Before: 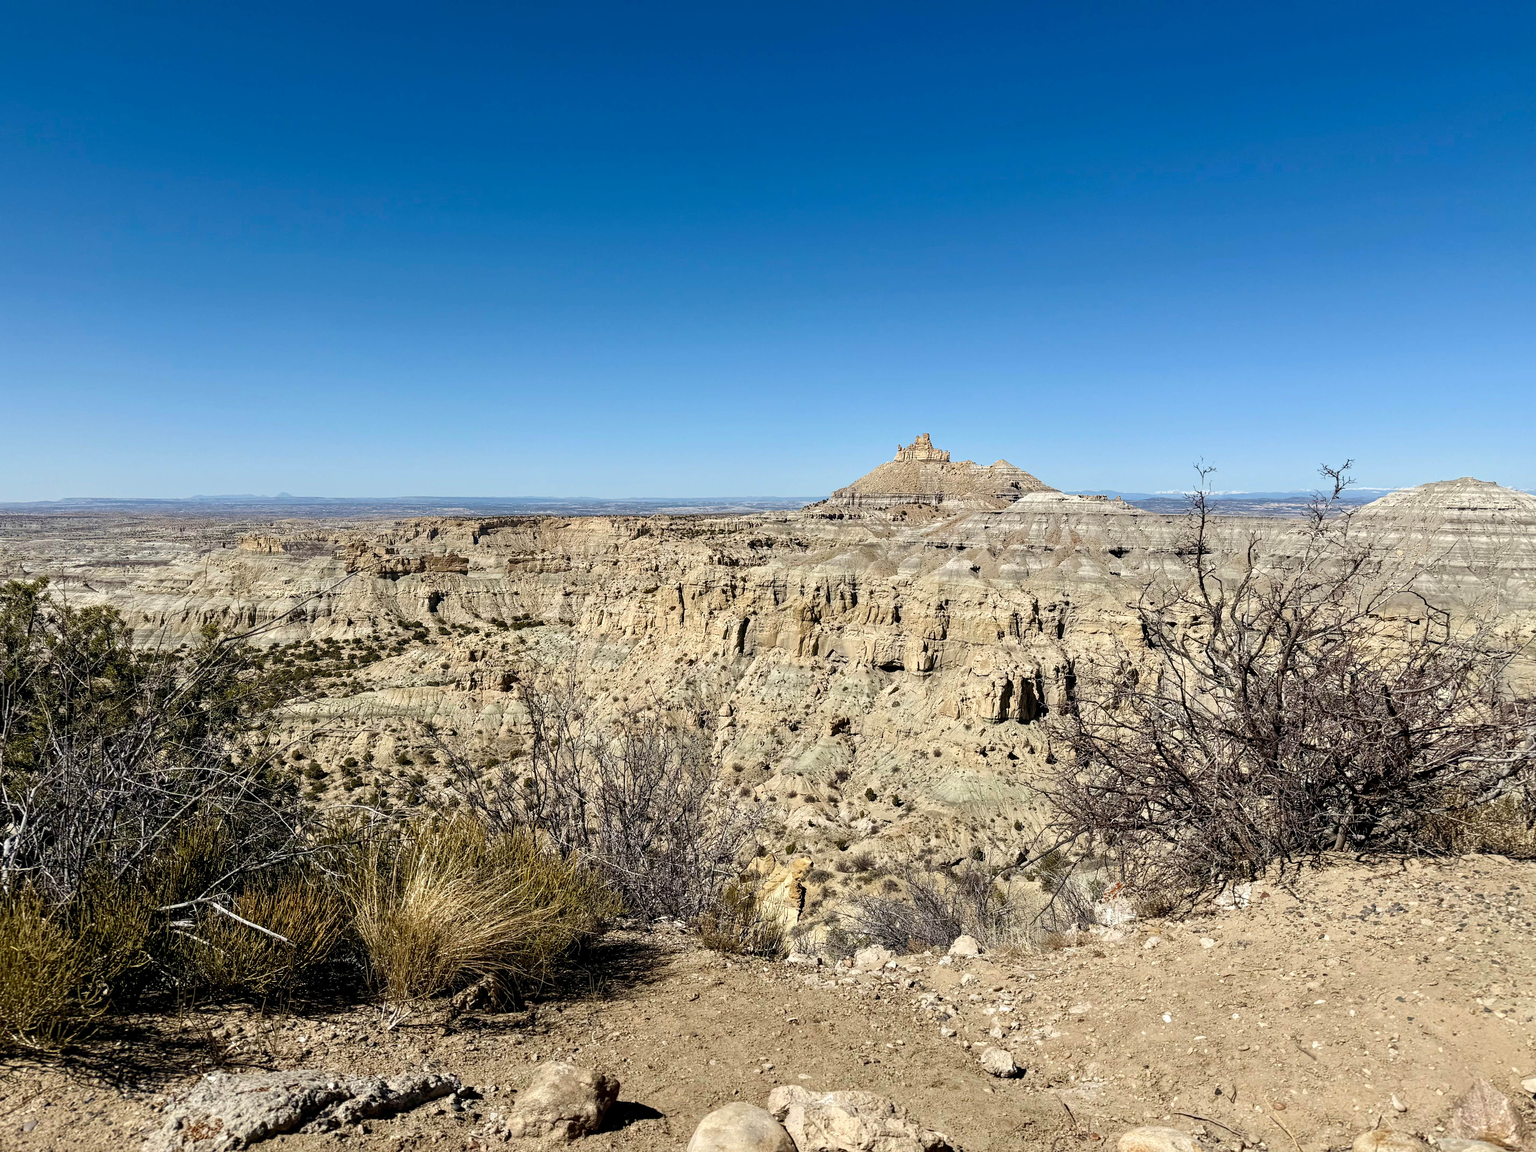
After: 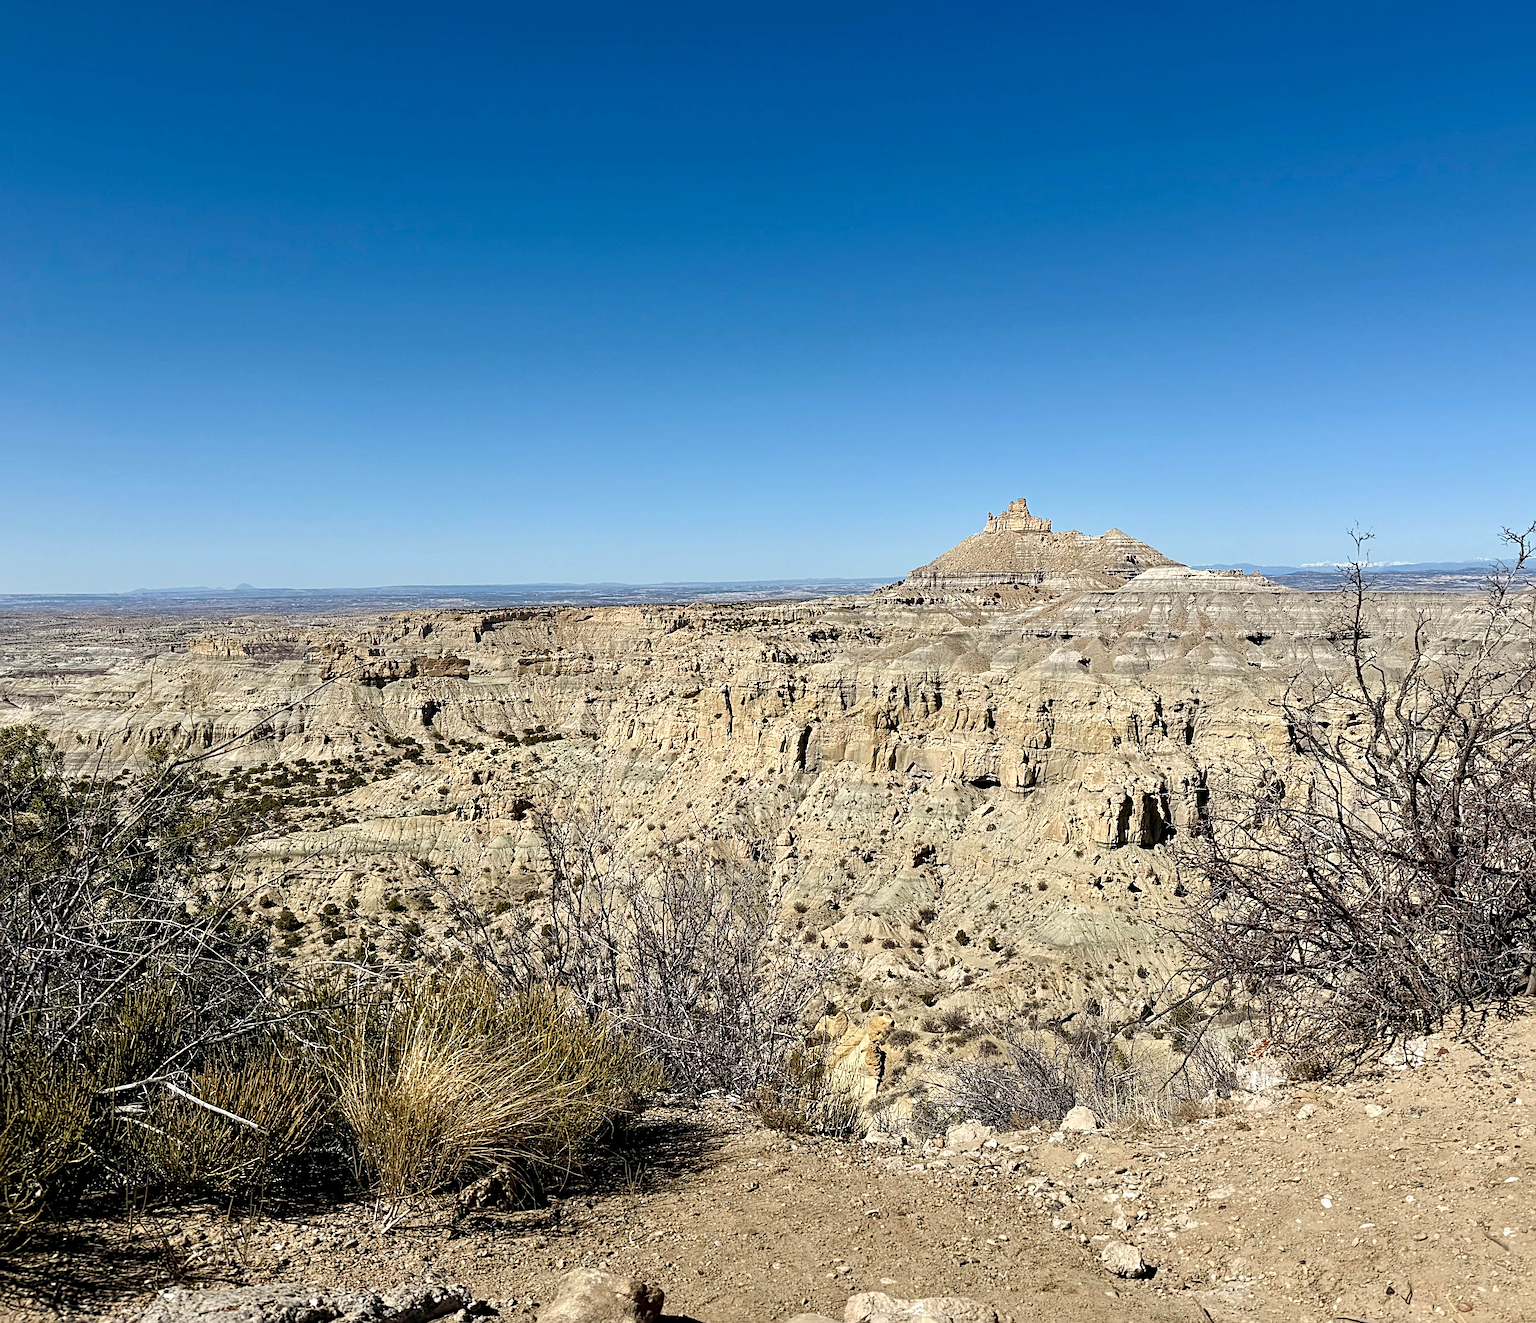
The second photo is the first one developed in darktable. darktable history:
crop and rotate: angle 1°, left 4.281%, top 0.642%, right 11.383%, bottom 2.486%
sharpen: radius 4.883
